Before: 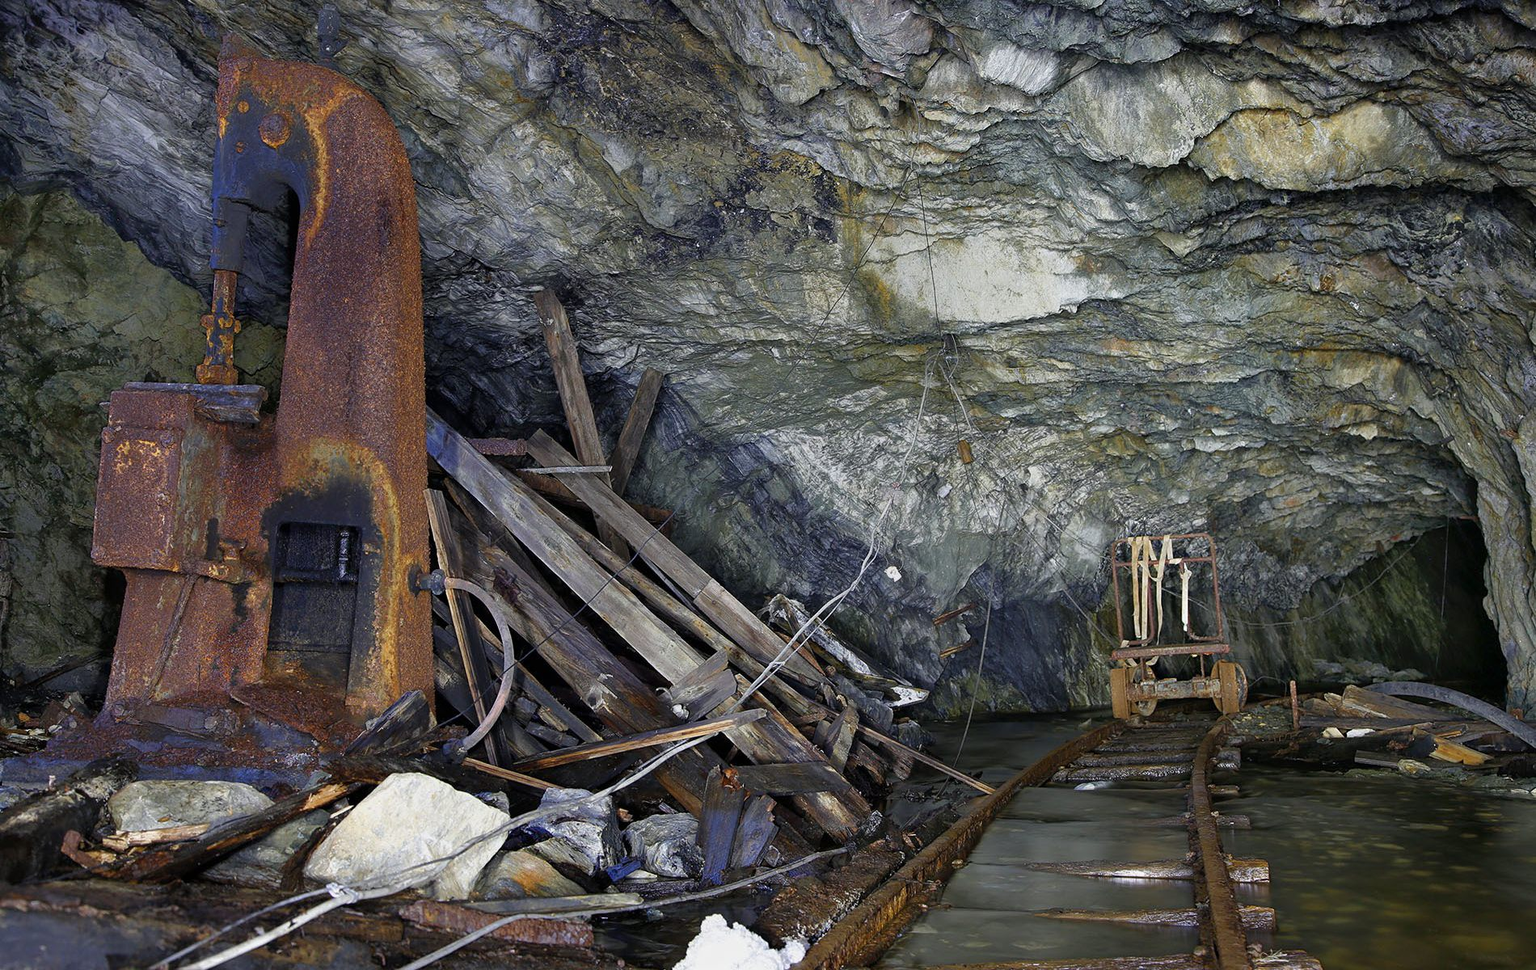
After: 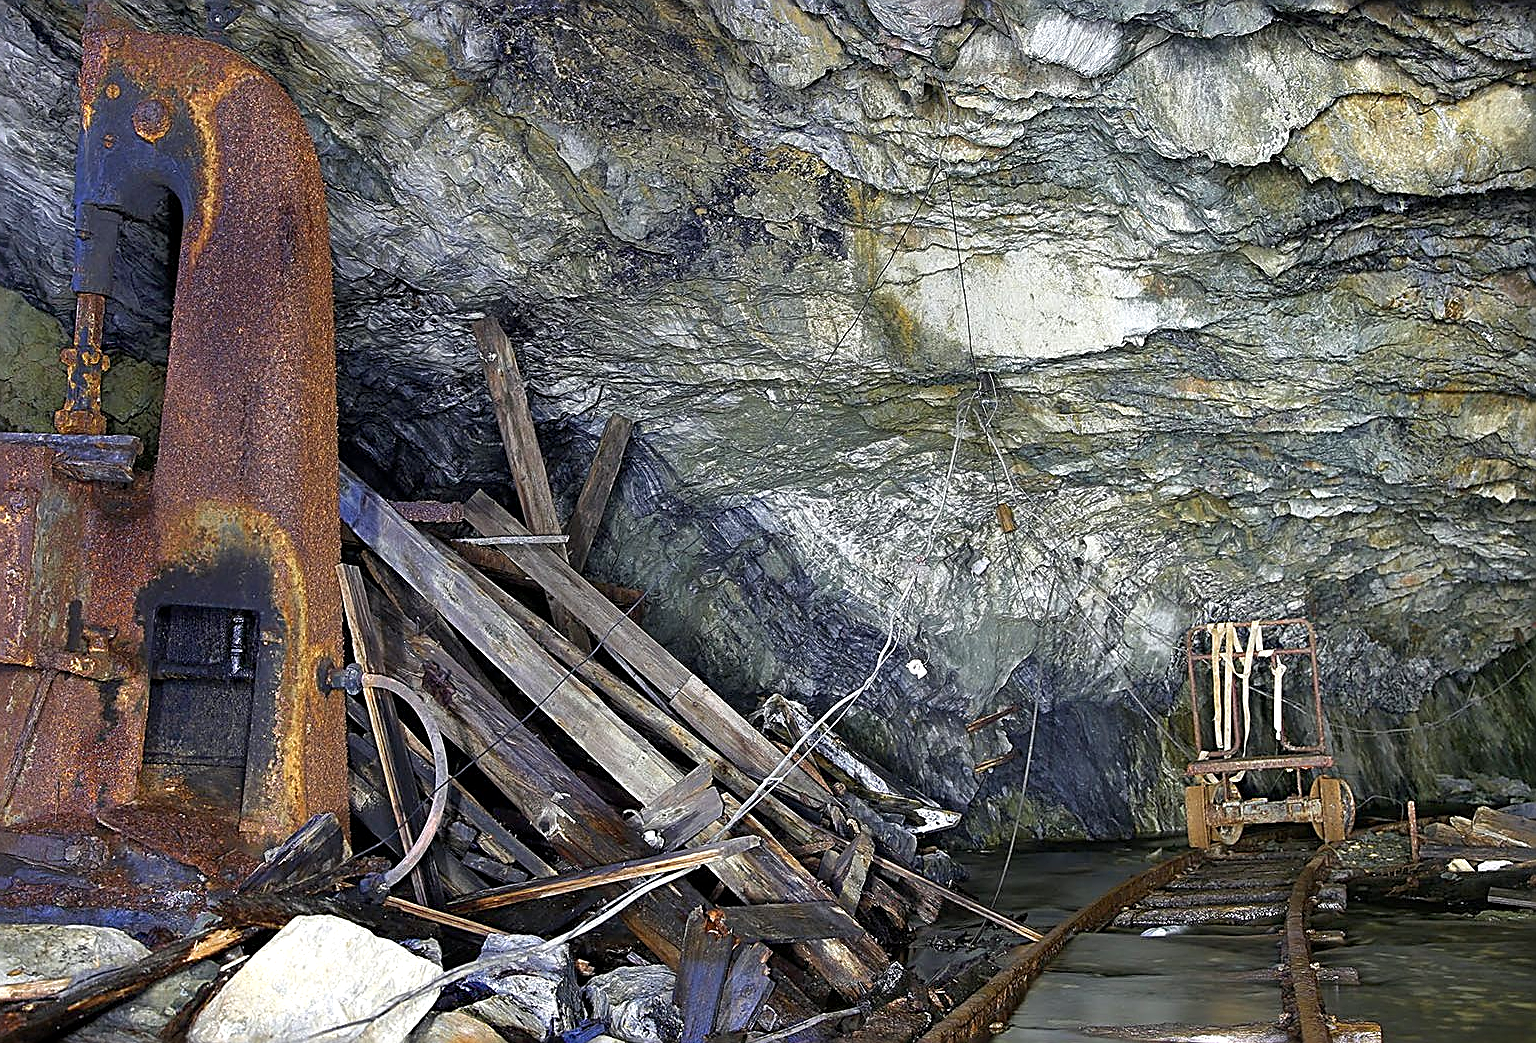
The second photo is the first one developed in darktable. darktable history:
sharpen: amount 1
crop: left 9.929%, top 3.475%, right 9.188%, bottom 9.529%
exposure: black level correction 0.001, exposure 0.5 EV, compensate exposure bias true, compensate highlight preservation false
